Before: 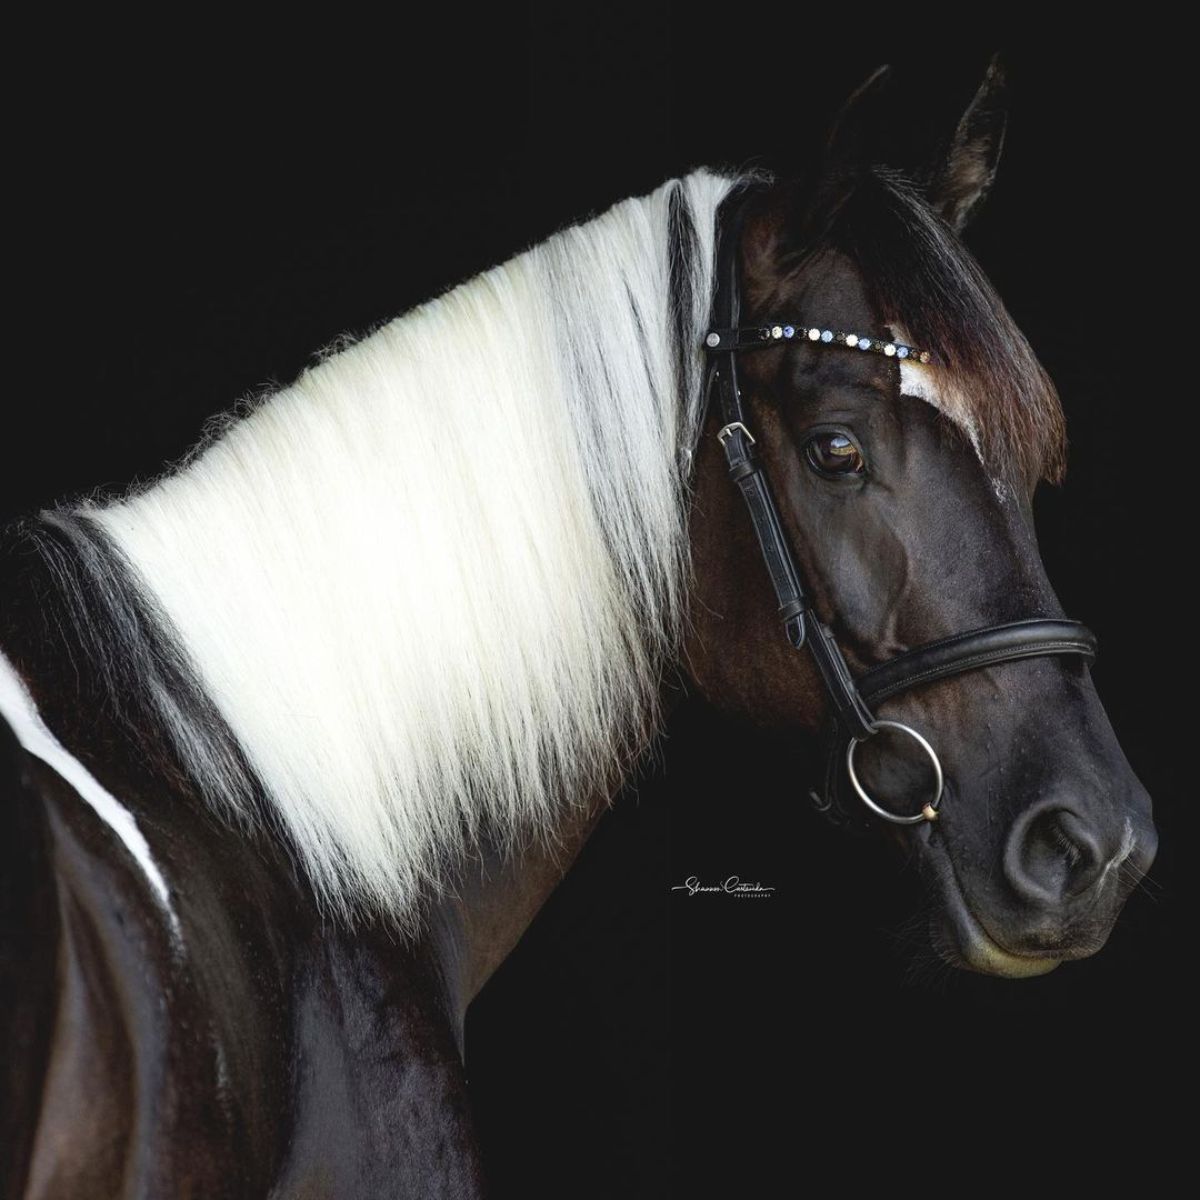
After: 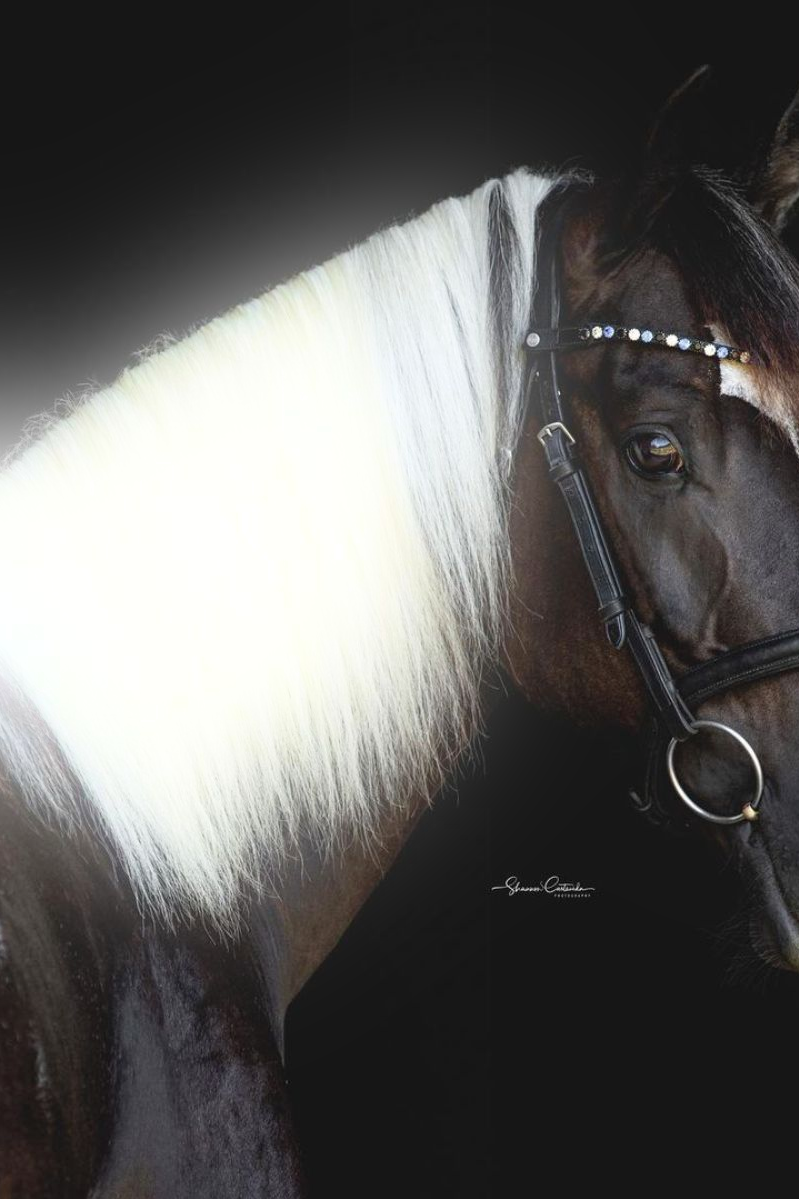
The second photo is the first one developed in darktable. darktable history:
crop and rotate: left 15.055%, right 18.278%
bloom: on, module defaults
